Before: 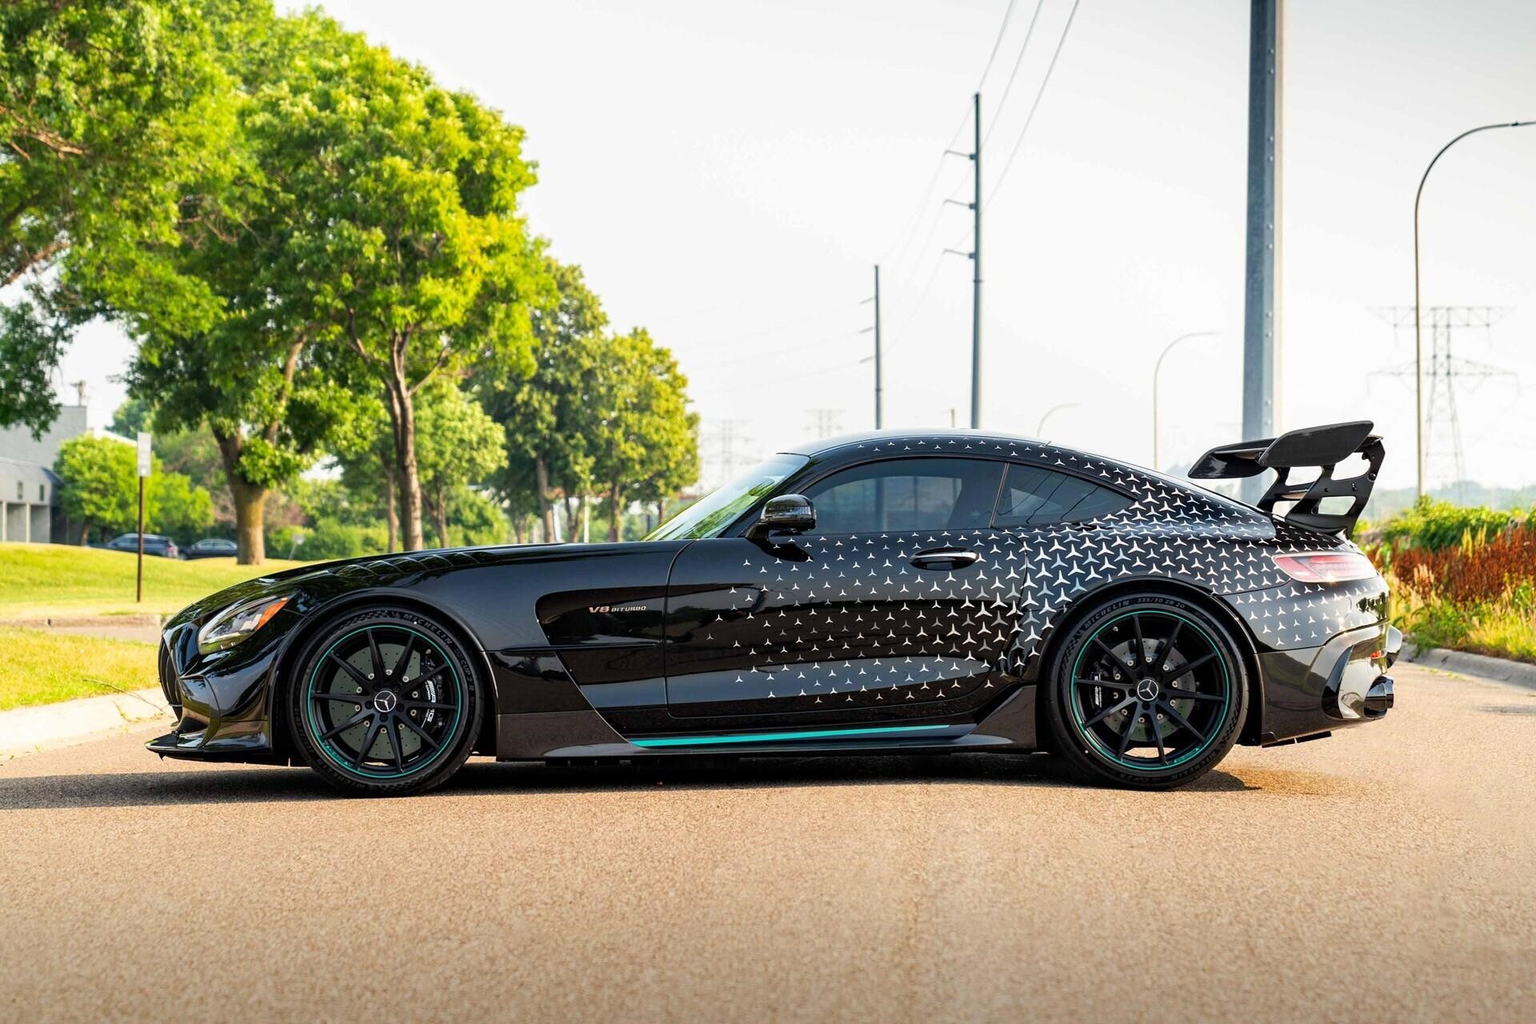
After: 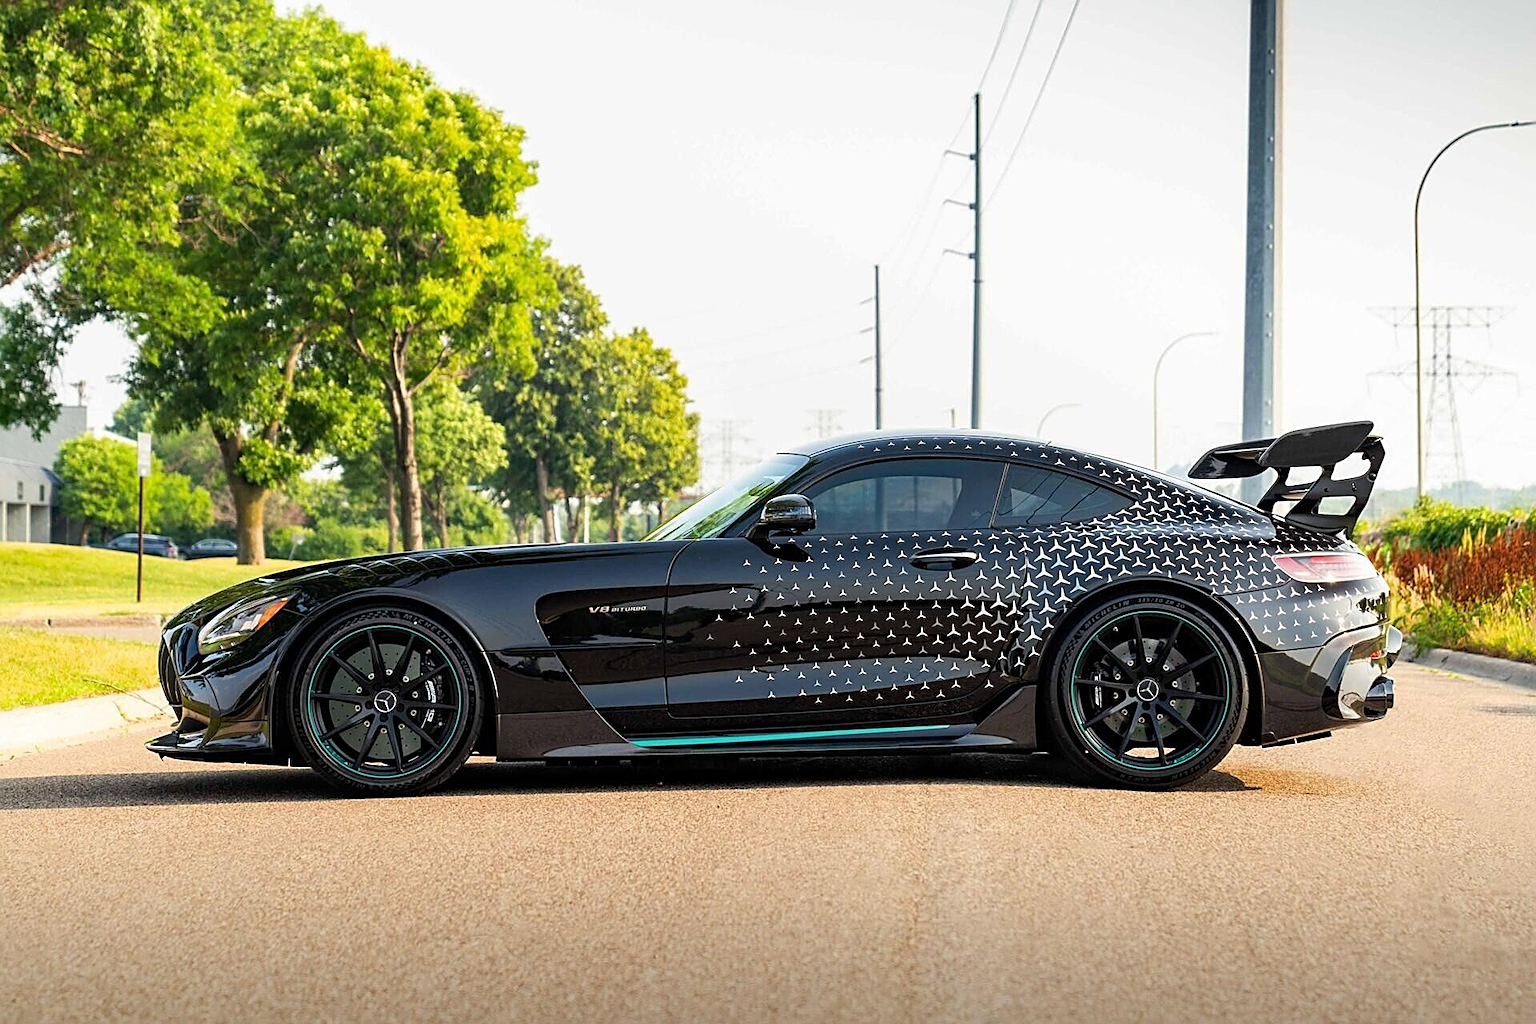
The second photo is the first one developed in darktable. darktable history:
sharpen: amount 0.582
